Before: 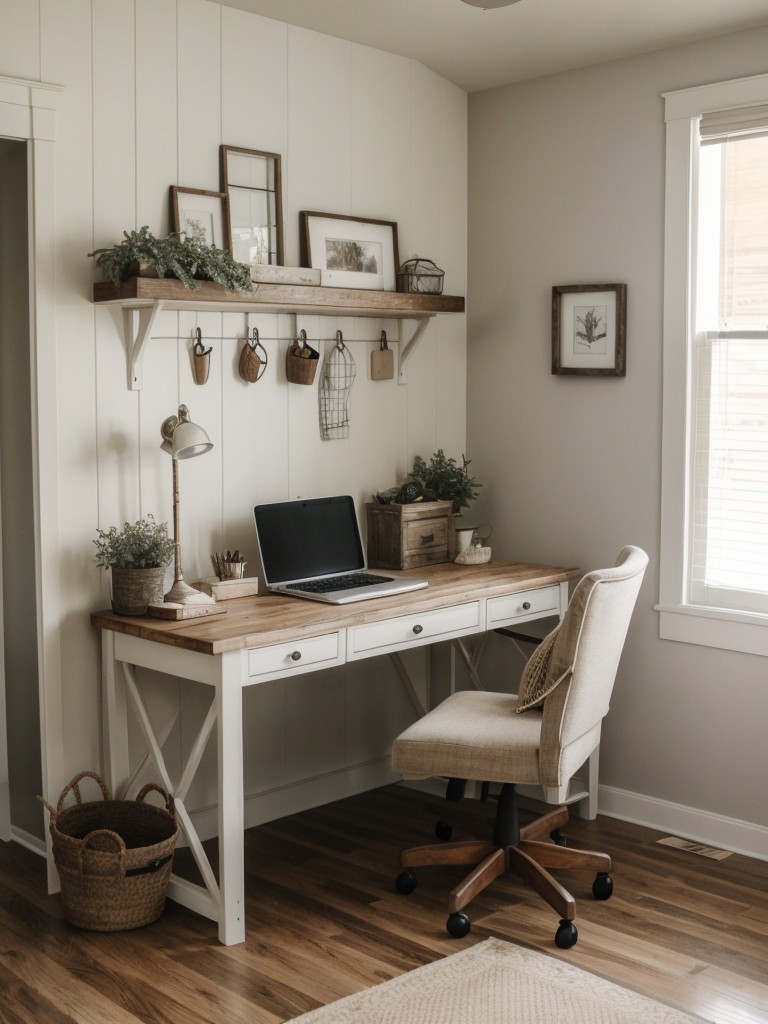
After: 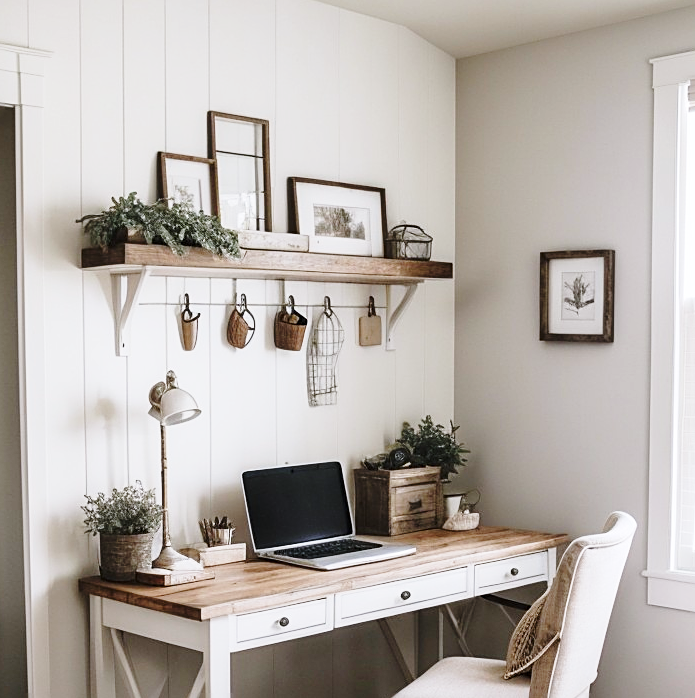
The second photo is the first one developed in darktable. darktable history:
sharpen: on, module defaults
base curve: curves: ch0 [(0, 0) (0.028, 0.03) (0.121, 0.232) (0.46, 0.748) (0.859, 0.968) (1, 1)], preserve colors none
color calibration: illuminant as shot in camera, x 0.358, y 0.373, temperature 4628.91 K
crop: left 1.625%, top 3.4%, right 7.757%, bottom 28.424%
